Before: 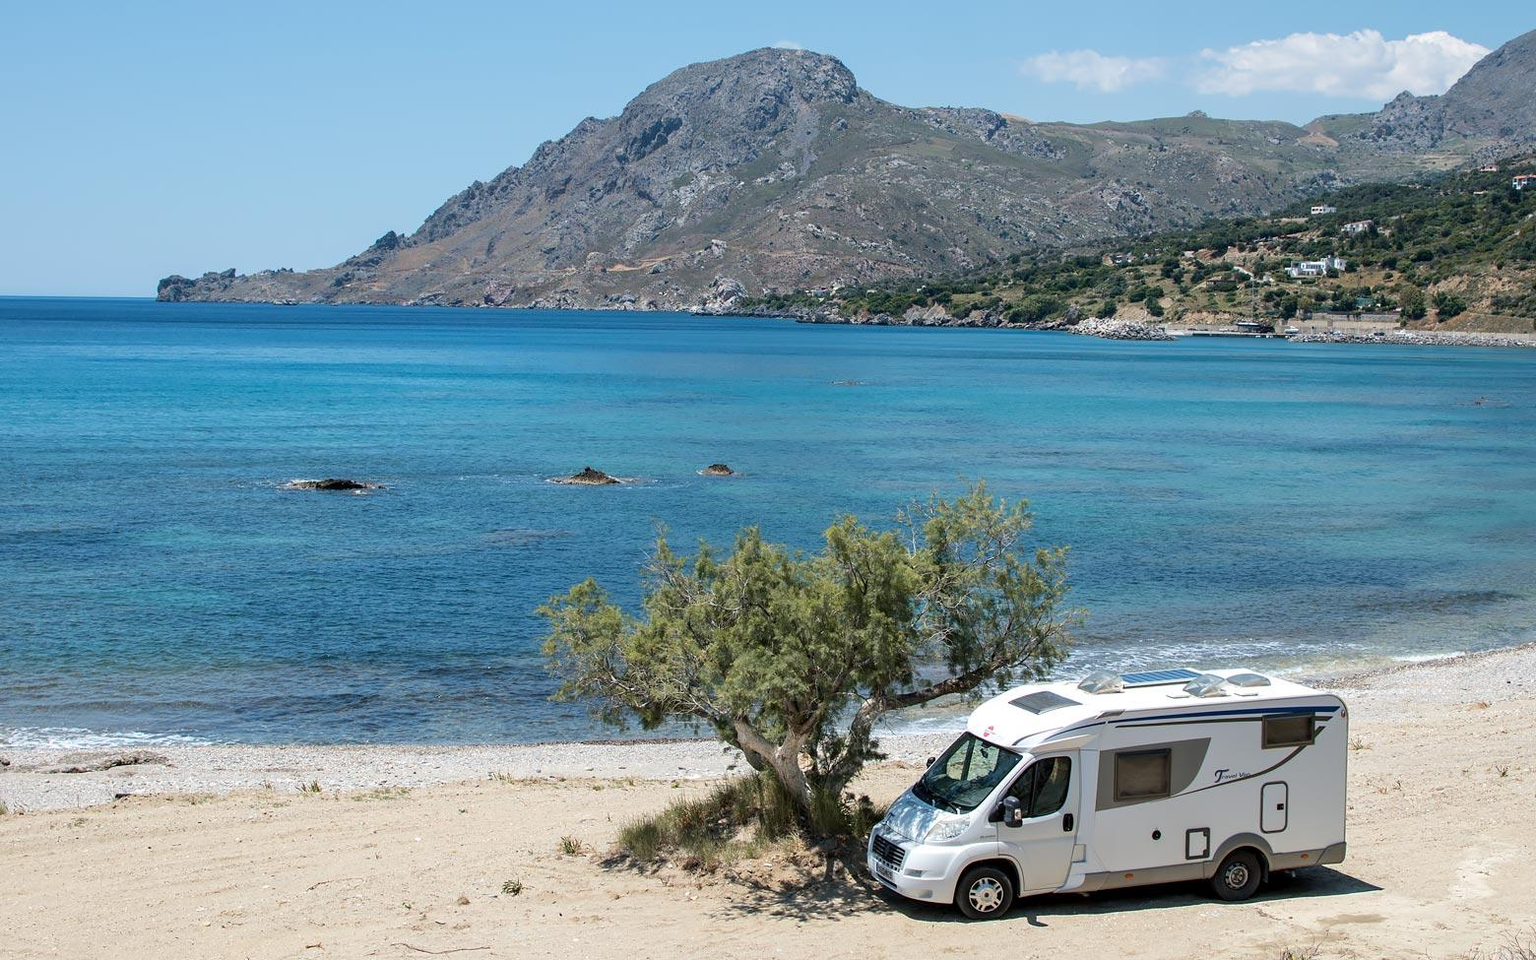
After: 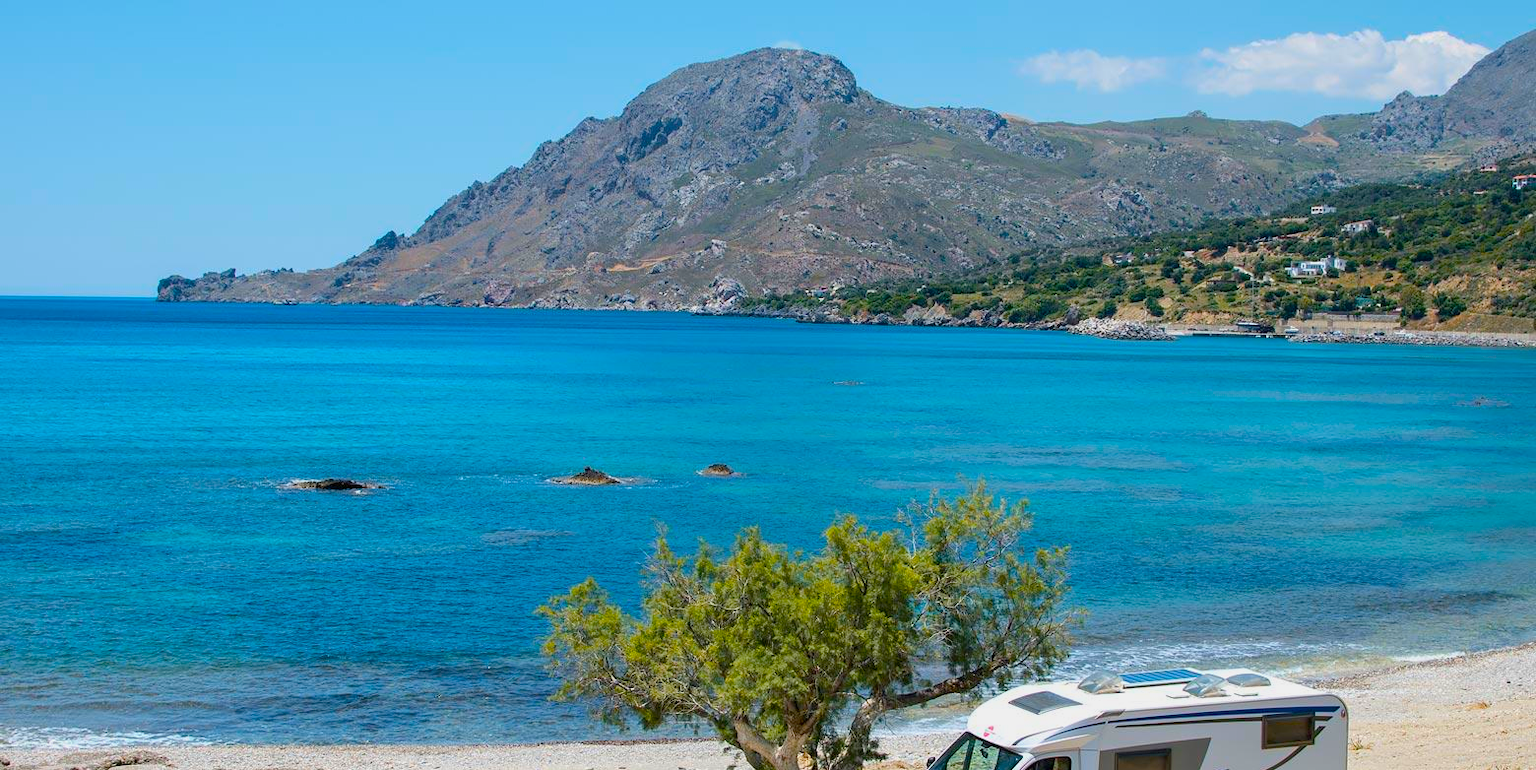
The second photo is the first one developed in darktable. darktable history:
crop: bottom 19.644%
color balance: input saturation 134.34%, contrast -10.04%, contrast fulcrum 19.67%, output saturation 133.51%
